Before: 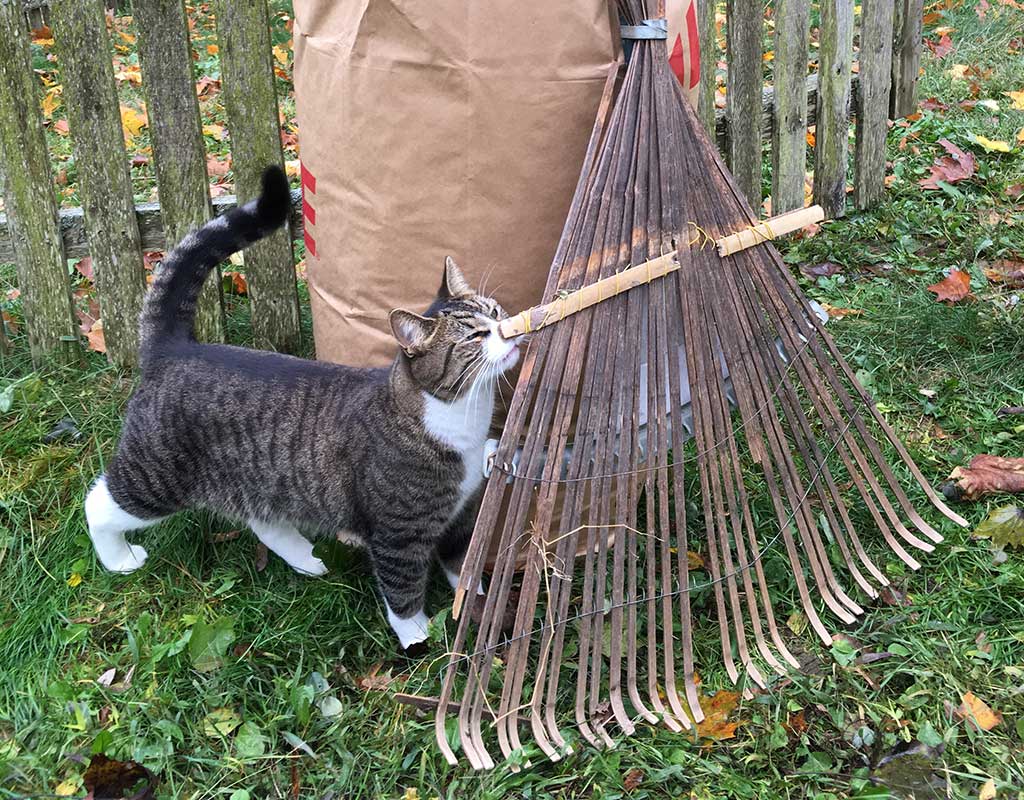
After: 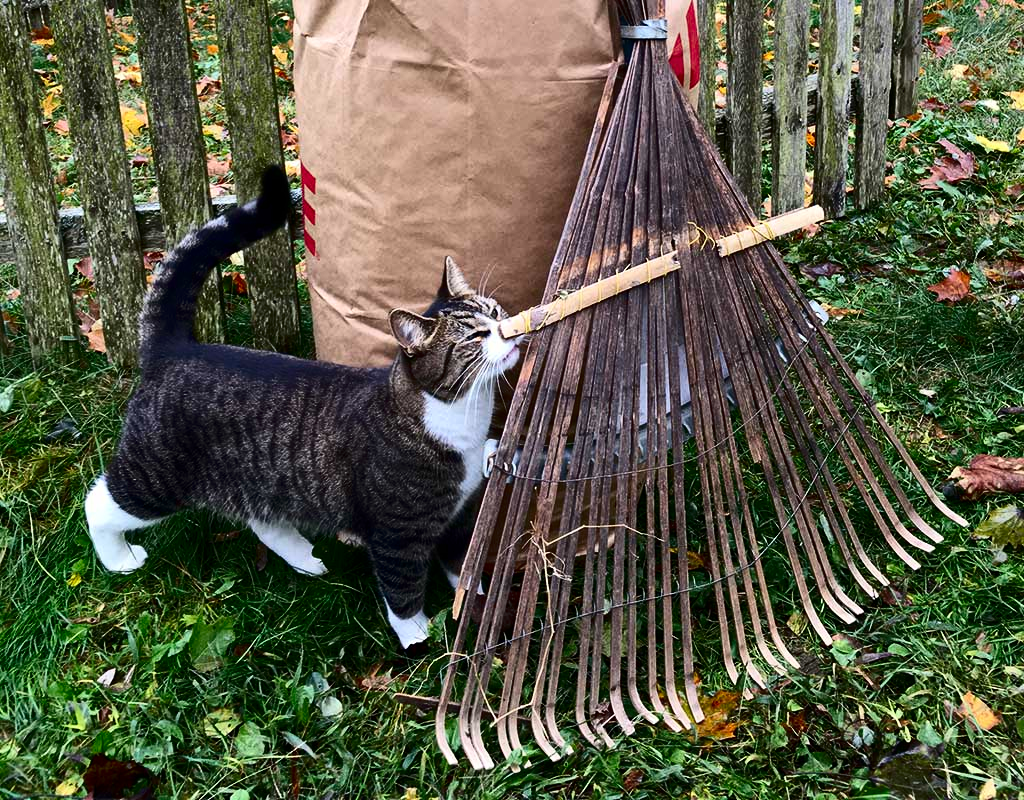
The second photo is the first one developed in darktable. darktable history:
contrast brightness saturation: contrast 0.242, brightness -0.241, saturation 0.143
